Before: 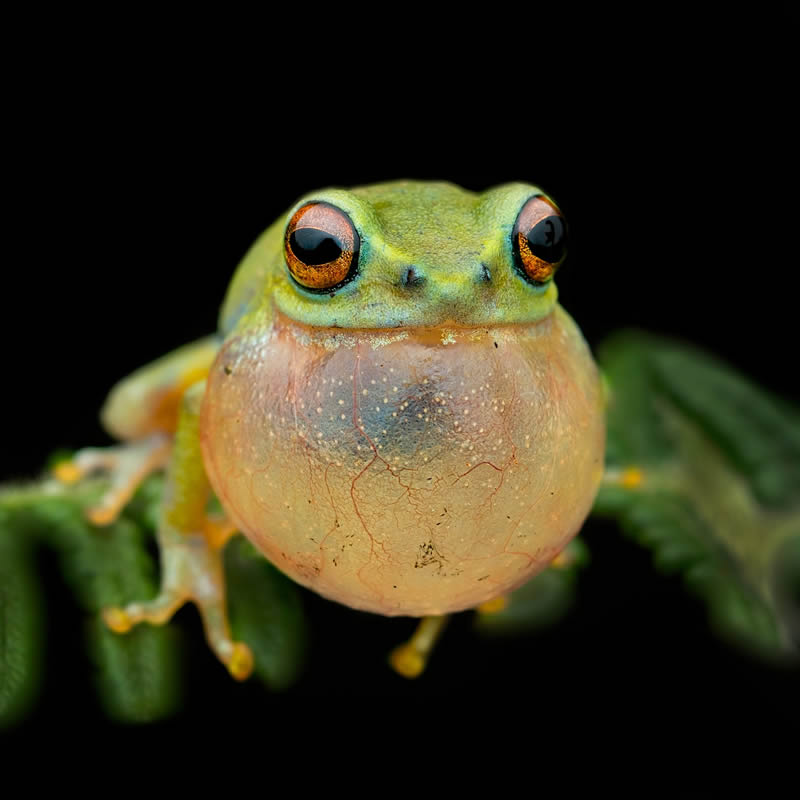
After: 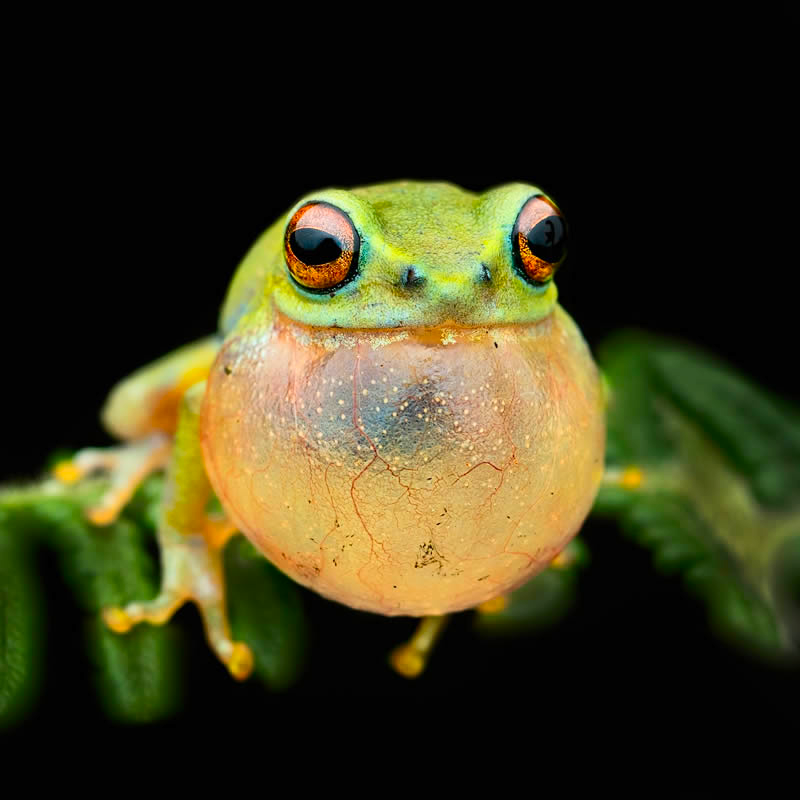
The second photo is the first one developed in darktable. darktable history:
contrast brightness saturation: contrast 0.227, brightness 0.106, saturation 0.288
